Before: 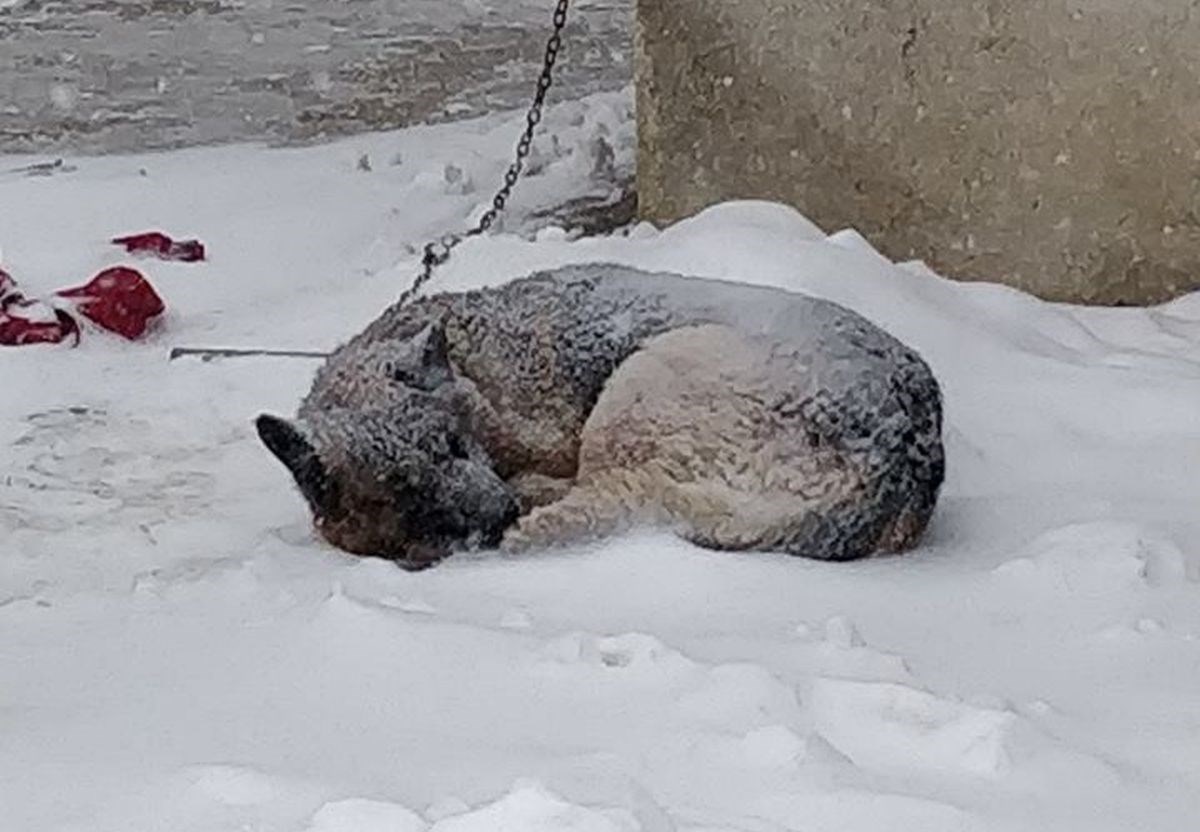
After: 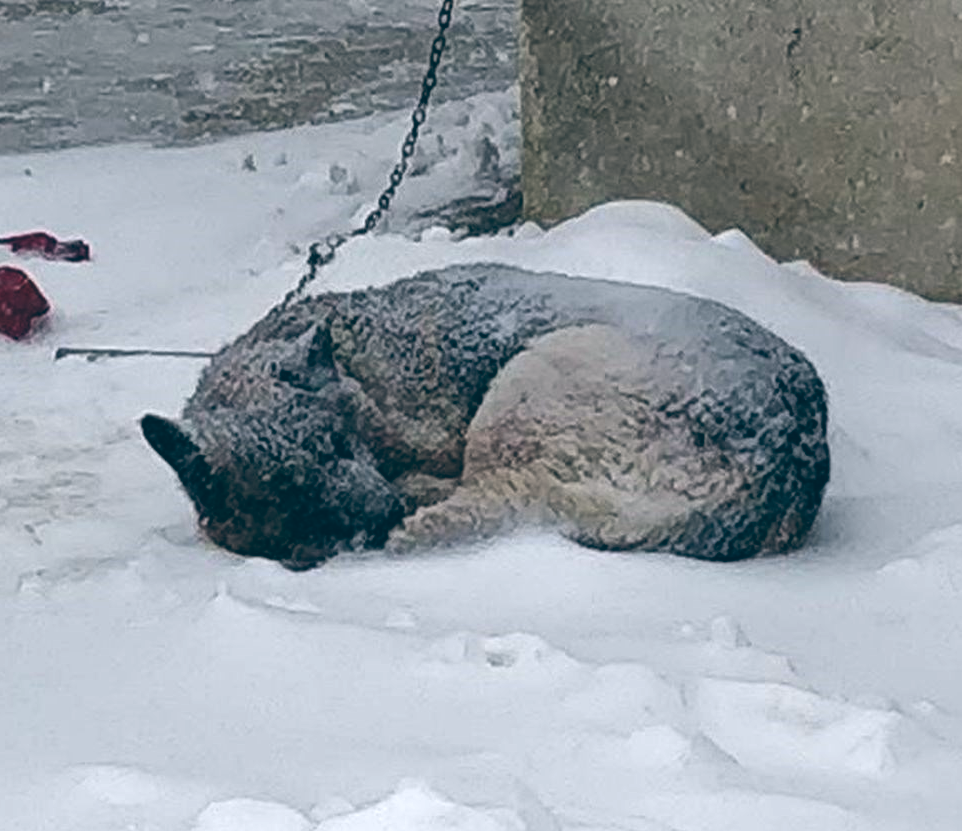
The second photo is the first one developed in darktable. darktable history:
color balance: lift [1.016, 0.983, 1, 1.017], gamma [0.958, 1, 1, 1], gain [0.981, 1.007, 0.993, 1.002], input saturation 118.26%, contrast 13.43%, contrast fulcrum 21.62%, output saturation 82.76%
crop and rotate: left 9.597%, right 10.195%
